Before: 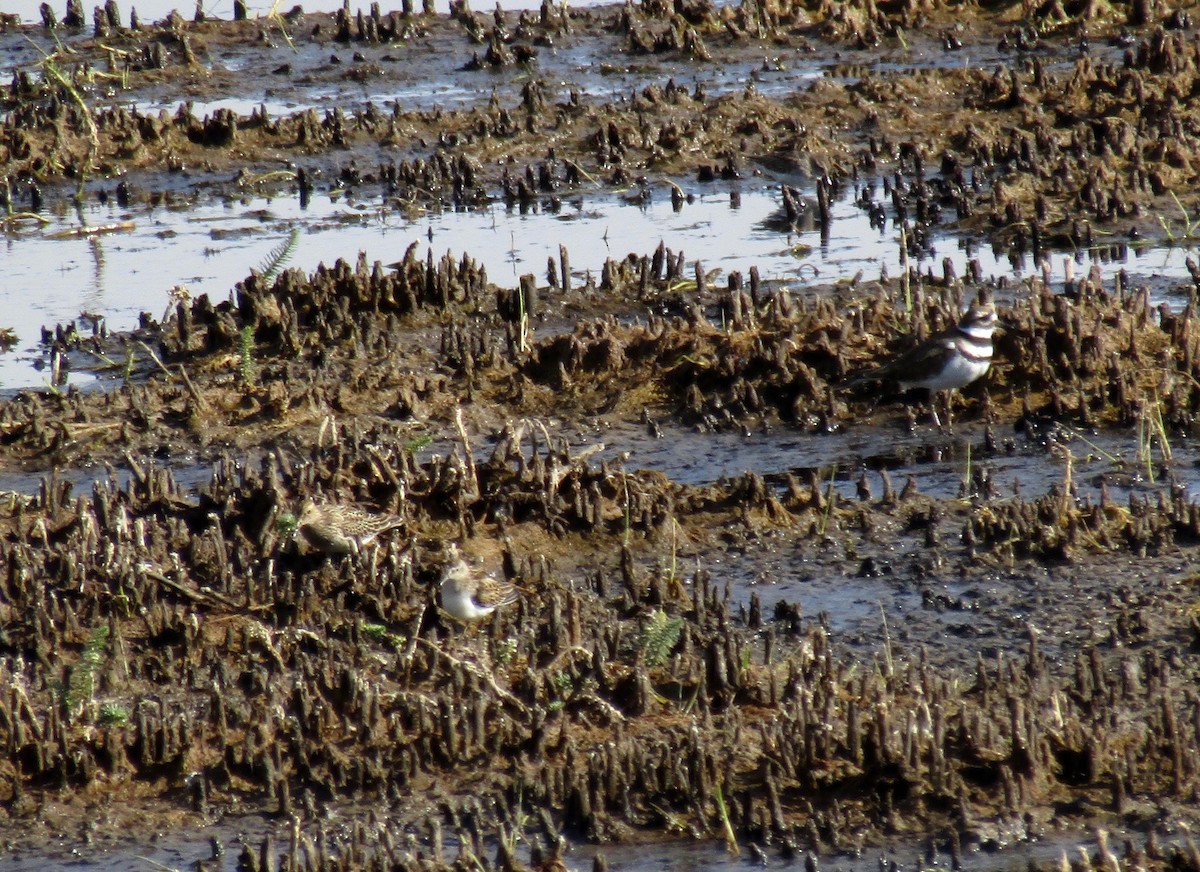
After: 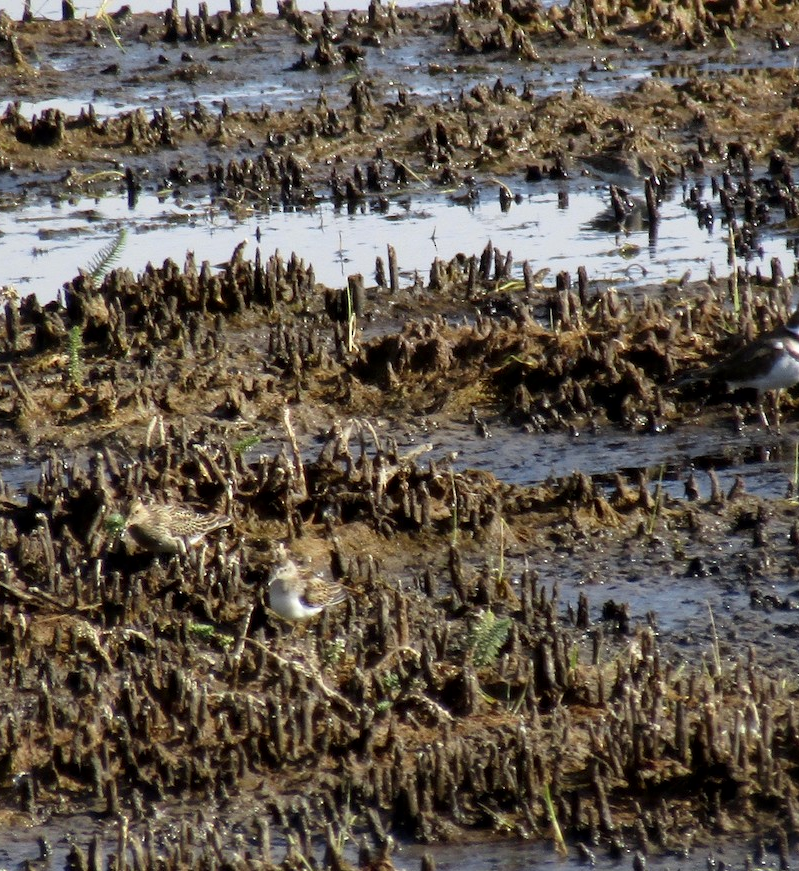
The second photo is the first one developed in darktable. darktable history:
local contrast: mode bilateral grid, contrast 20, coarseness 50, detail 120%, midtone range 0.2
crop and rotate: left 14.385%, right 18.948%
